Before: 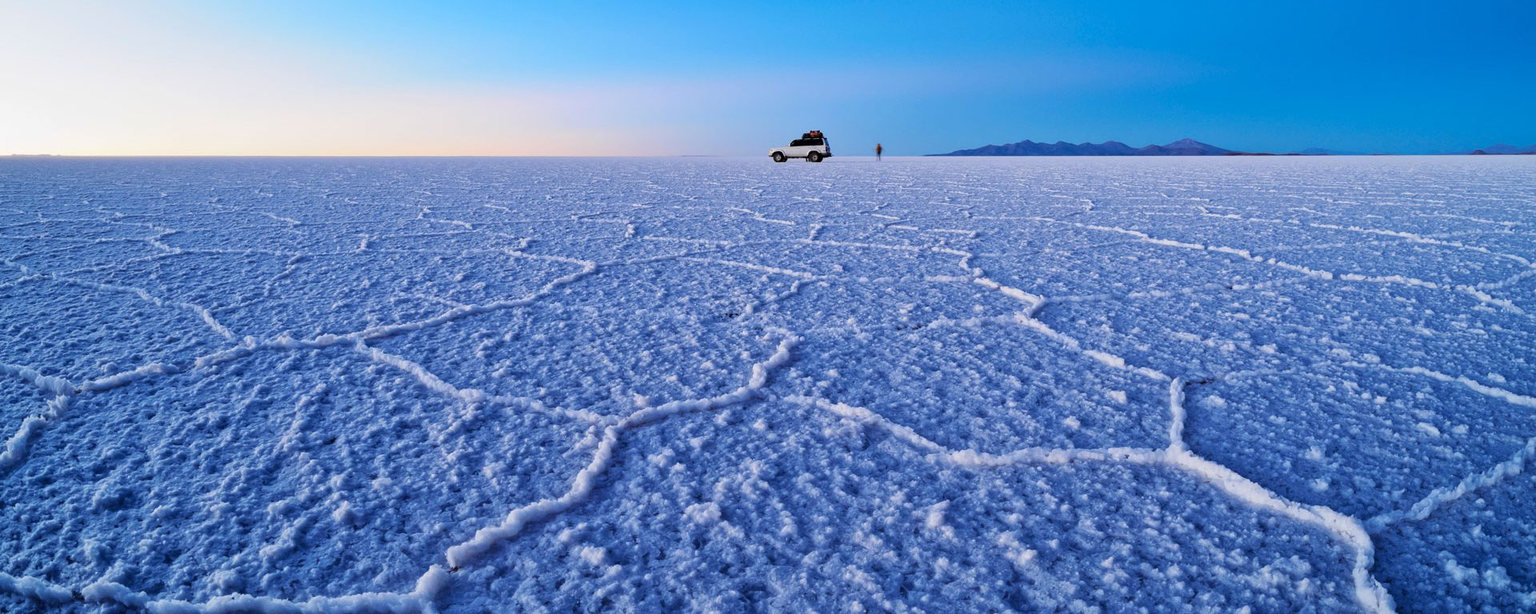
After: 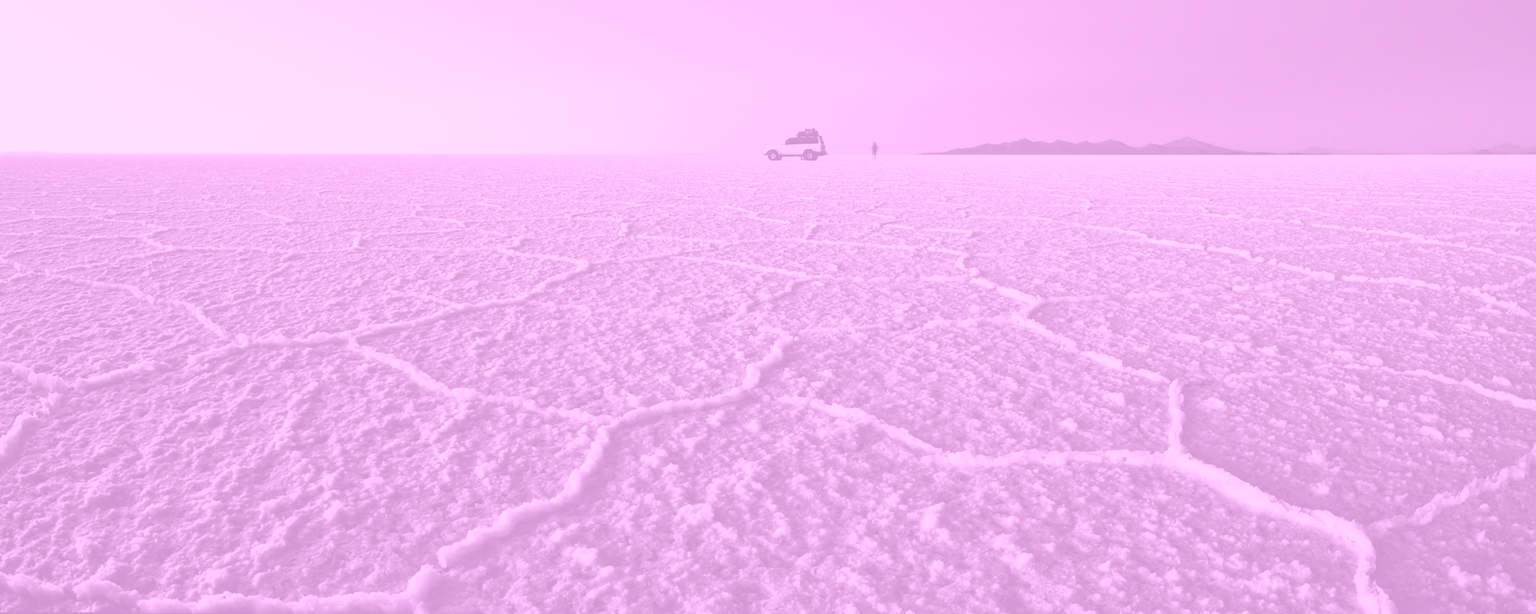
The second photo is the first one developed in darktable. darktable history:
local contrast: highlights 68%, shadows 68%, detail 82%, midtone range 0.325
contrast brightness saturation: contrast 0.22, brightness -0.19, saturation 0.24
white balance: red 1.123, blue 0.83
rotate and perspective: rotation 0.192°, lens shift (horizontal) -0.015, crop left 0.005, crop right 0.996, crop top 0.006, crop bottom 0.99
colorize: hue 331.2°, saturation 69%, source mix 30.28%, lightness 69.02%, version 1
